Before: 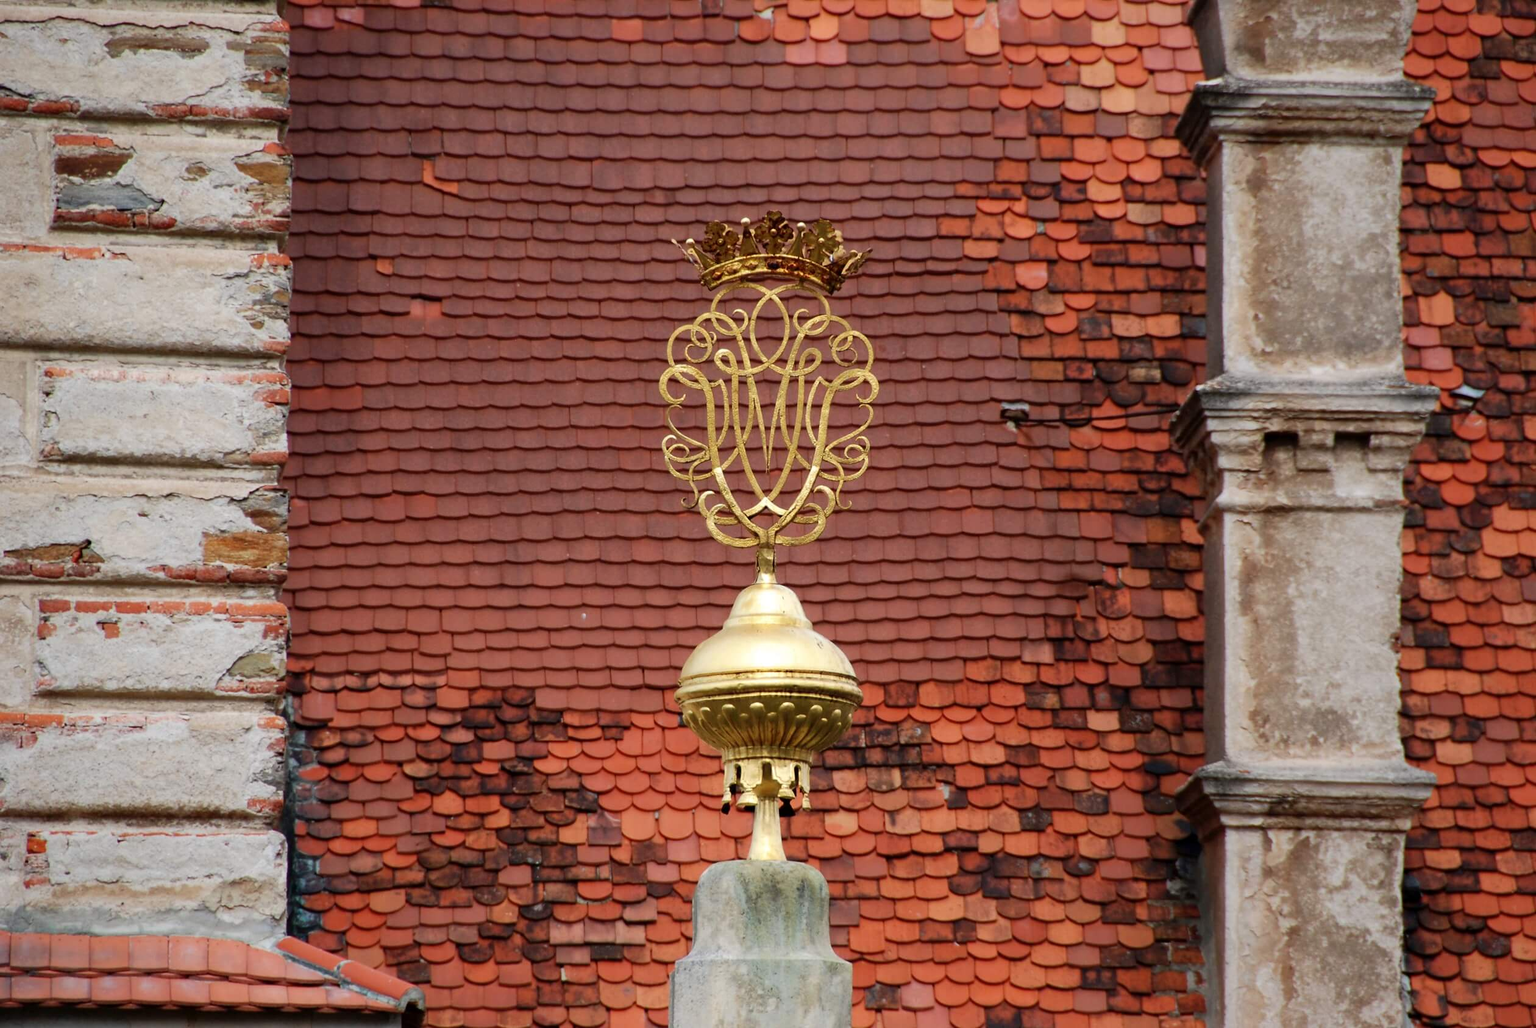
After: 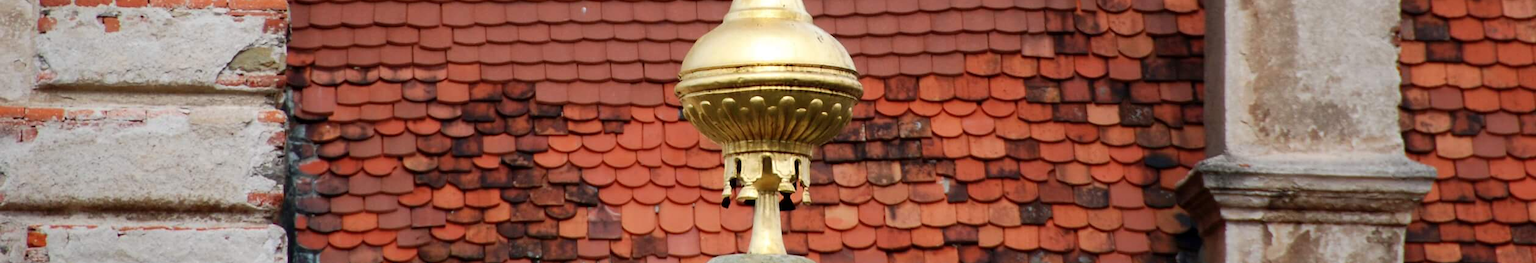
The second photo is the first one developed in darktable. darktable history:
crop and rotate: top 59.021%, bottom 15.322%
